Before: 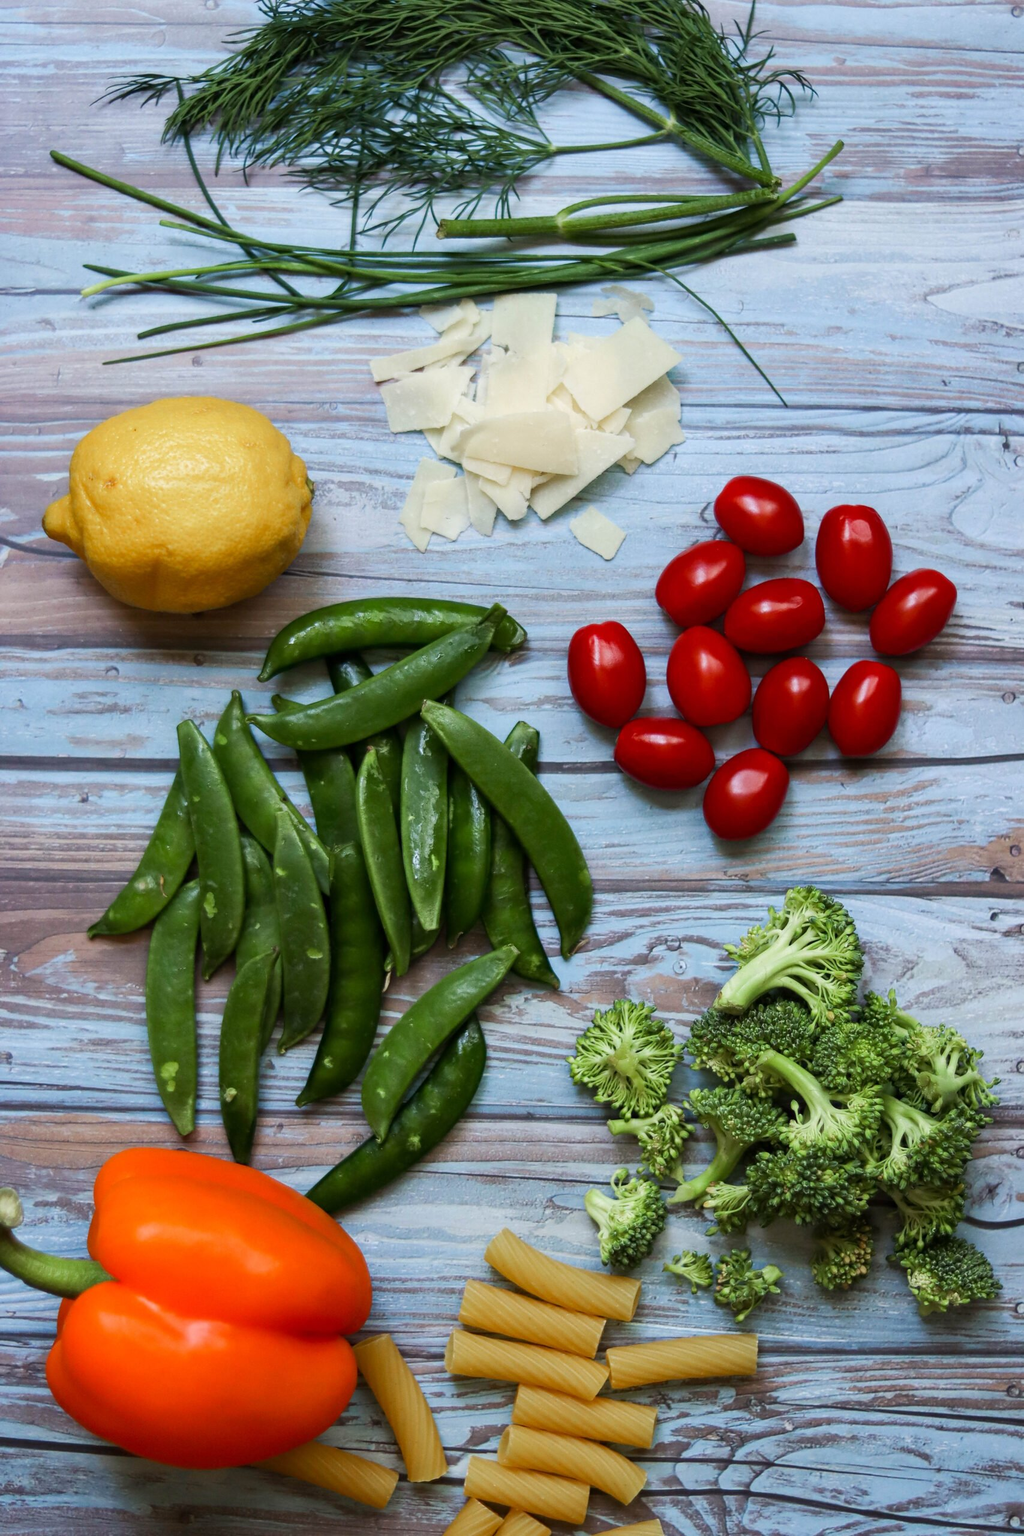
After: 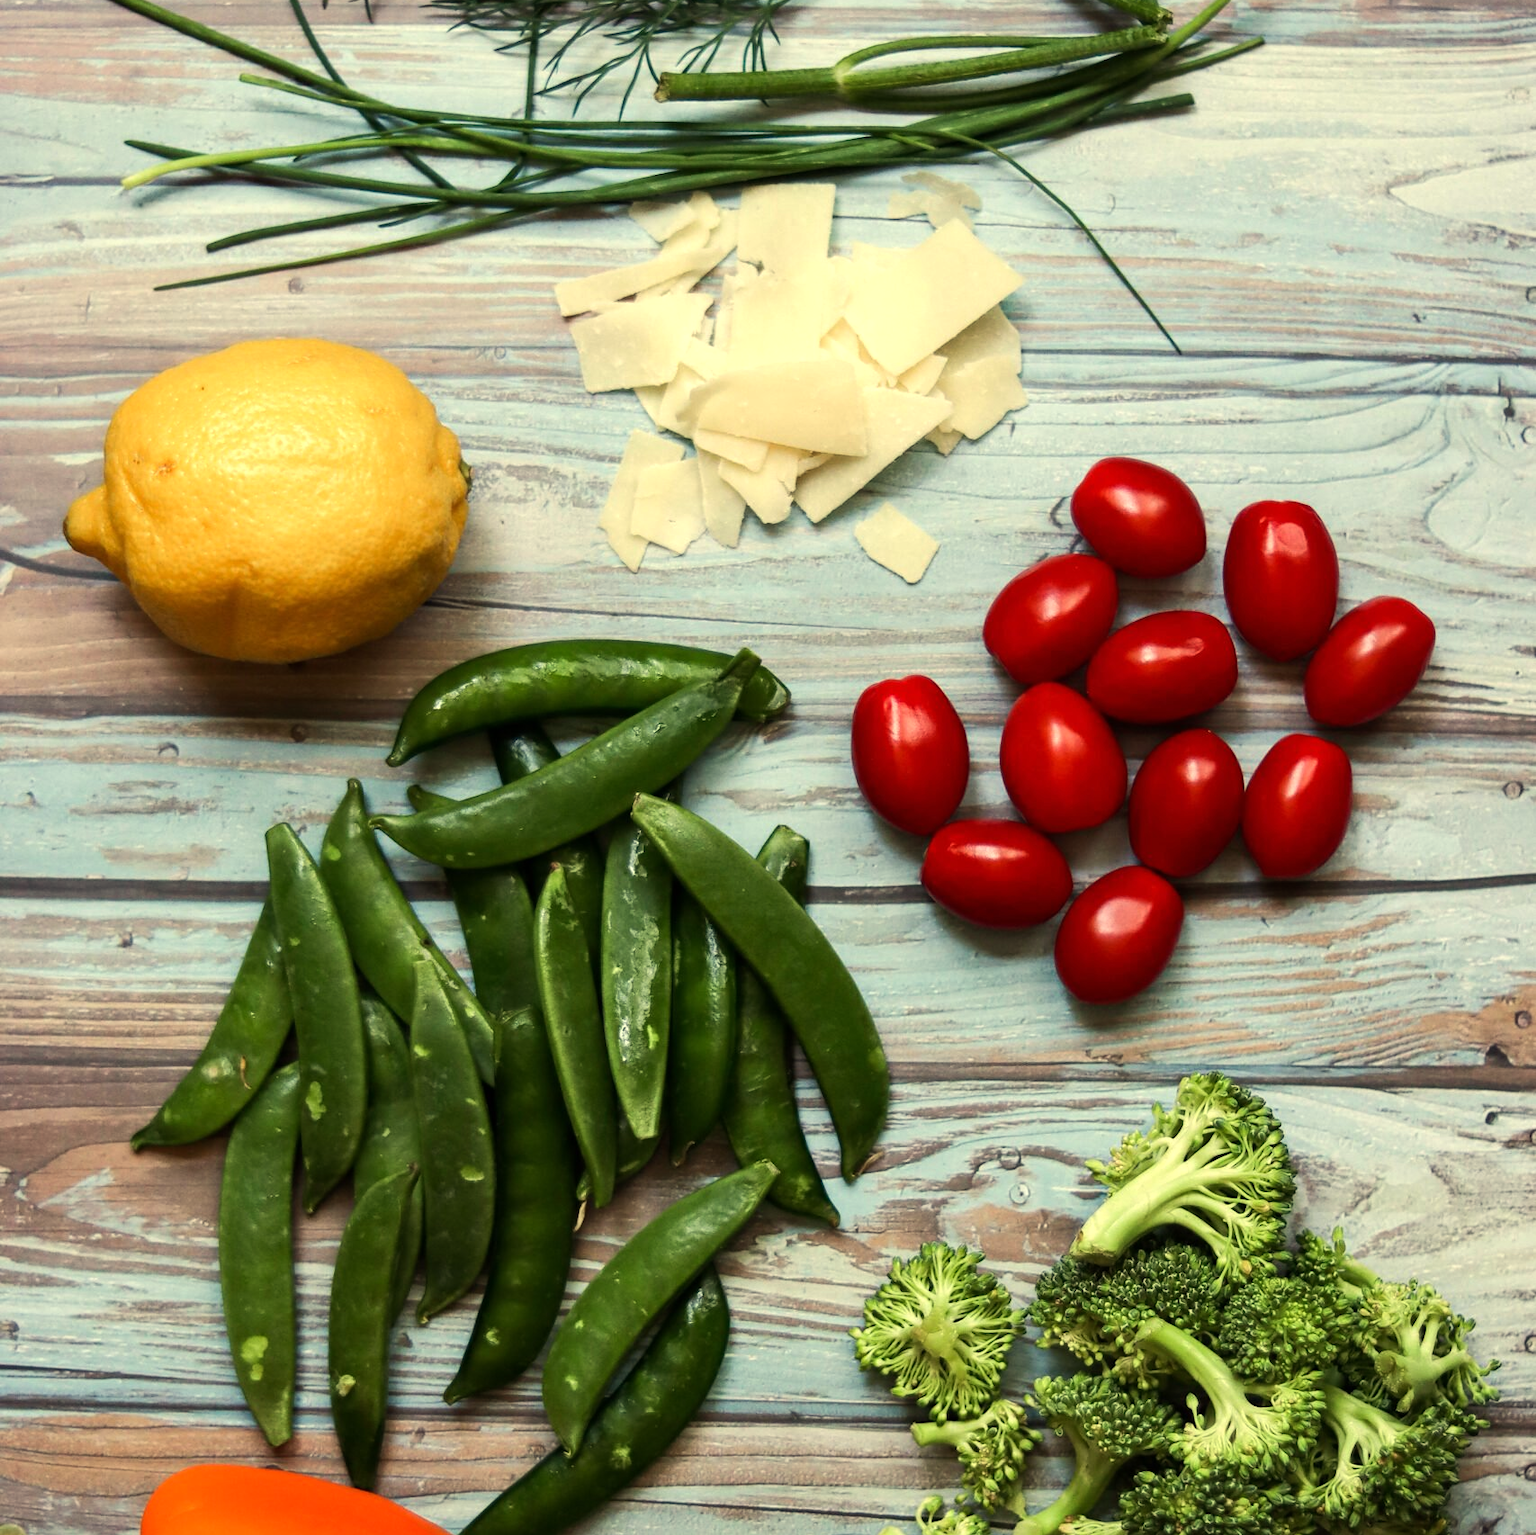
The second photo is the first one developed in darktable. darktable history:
crop: top 11.166%, bottom 22.168%
tone equalizer: -8 EV -0.417 EV, -7 EV -0.389 EV, -6 EV -0.333 EV, -5 EV -0.222 EV, -3 EV 0.222 EV, -2 EV 0.333 EV, -1 EV 0.389 EV, +0 EV 0.417 EV, edges refinement/feathering 500, mask exposure compensation -1.57 EV, preserve details no
white balance: red 1.08, blue 0.791
